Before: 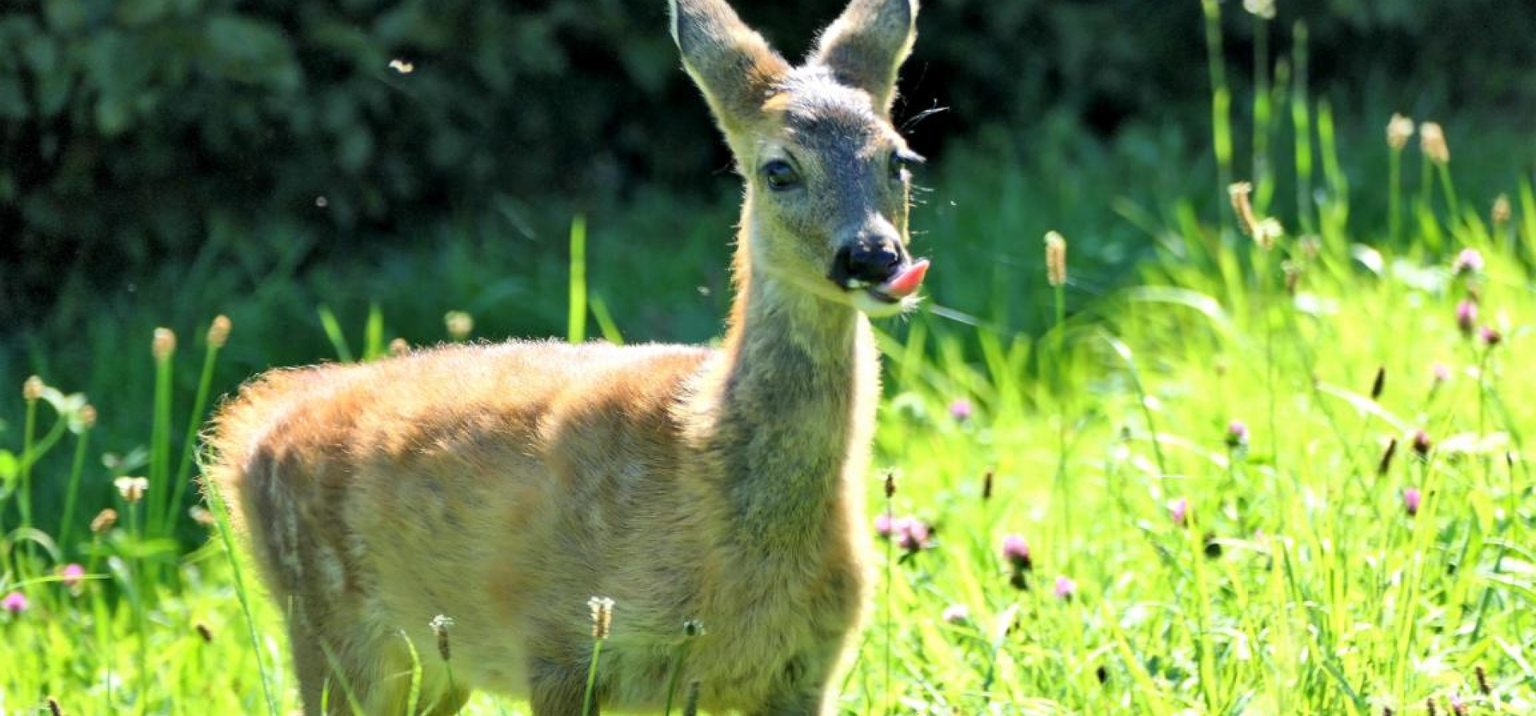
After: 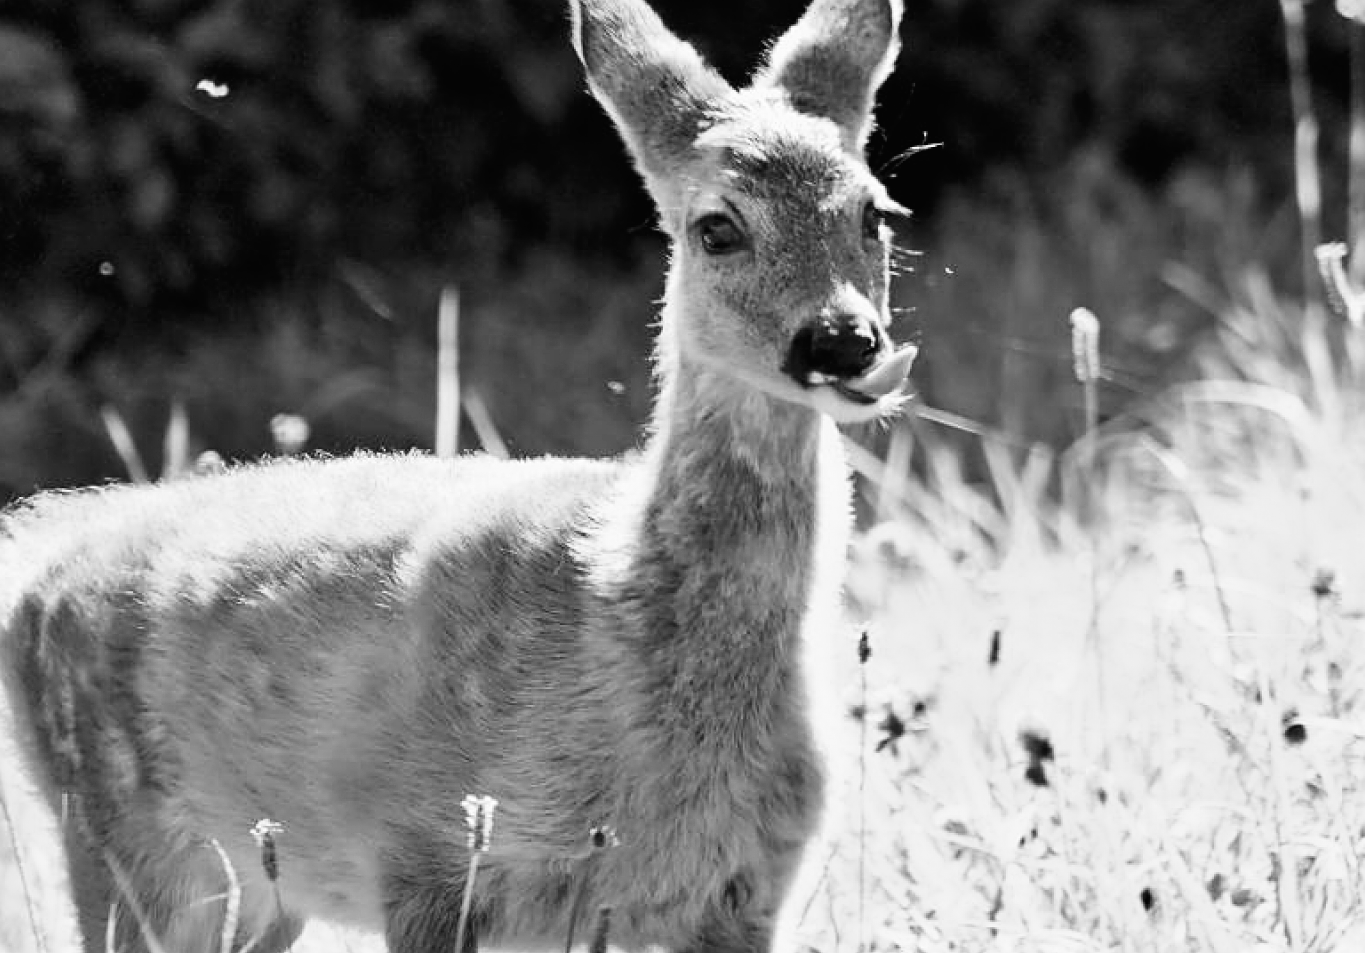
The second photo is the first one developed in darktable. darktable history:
monochrome: on, module defaults
sharpen: on, module defaults
crop and rotate: left 15.754%, right 17.579%
tone curve: curves: ch0 [(0, 0.011) (0.053, 0.026) (0.174, 0.115) (0.416, 0.417) (0.697, 0.758) (0.852, 0.902) (0.991, 0.981)]; ch1 [(0, 0) (0.264, 0.22) (0.407, 0.373) (0.463, 0.457) (0.492, 0.5) (0.512, 0.511) (0.54, 0.543) (0.585, 0.617) (0.659, 0.686) (0.78, 0.8) (1, 1)]; ch2 [(0, 0) (0.438, 0.449) (0.473, 0.469) (0.503, 0.5) (0.523, 0.534) (0.562, 0.591) (0.612, 0.627) (0.701, 0.707) (1, 1)], color space Lab, independent channels, preserve colors none
